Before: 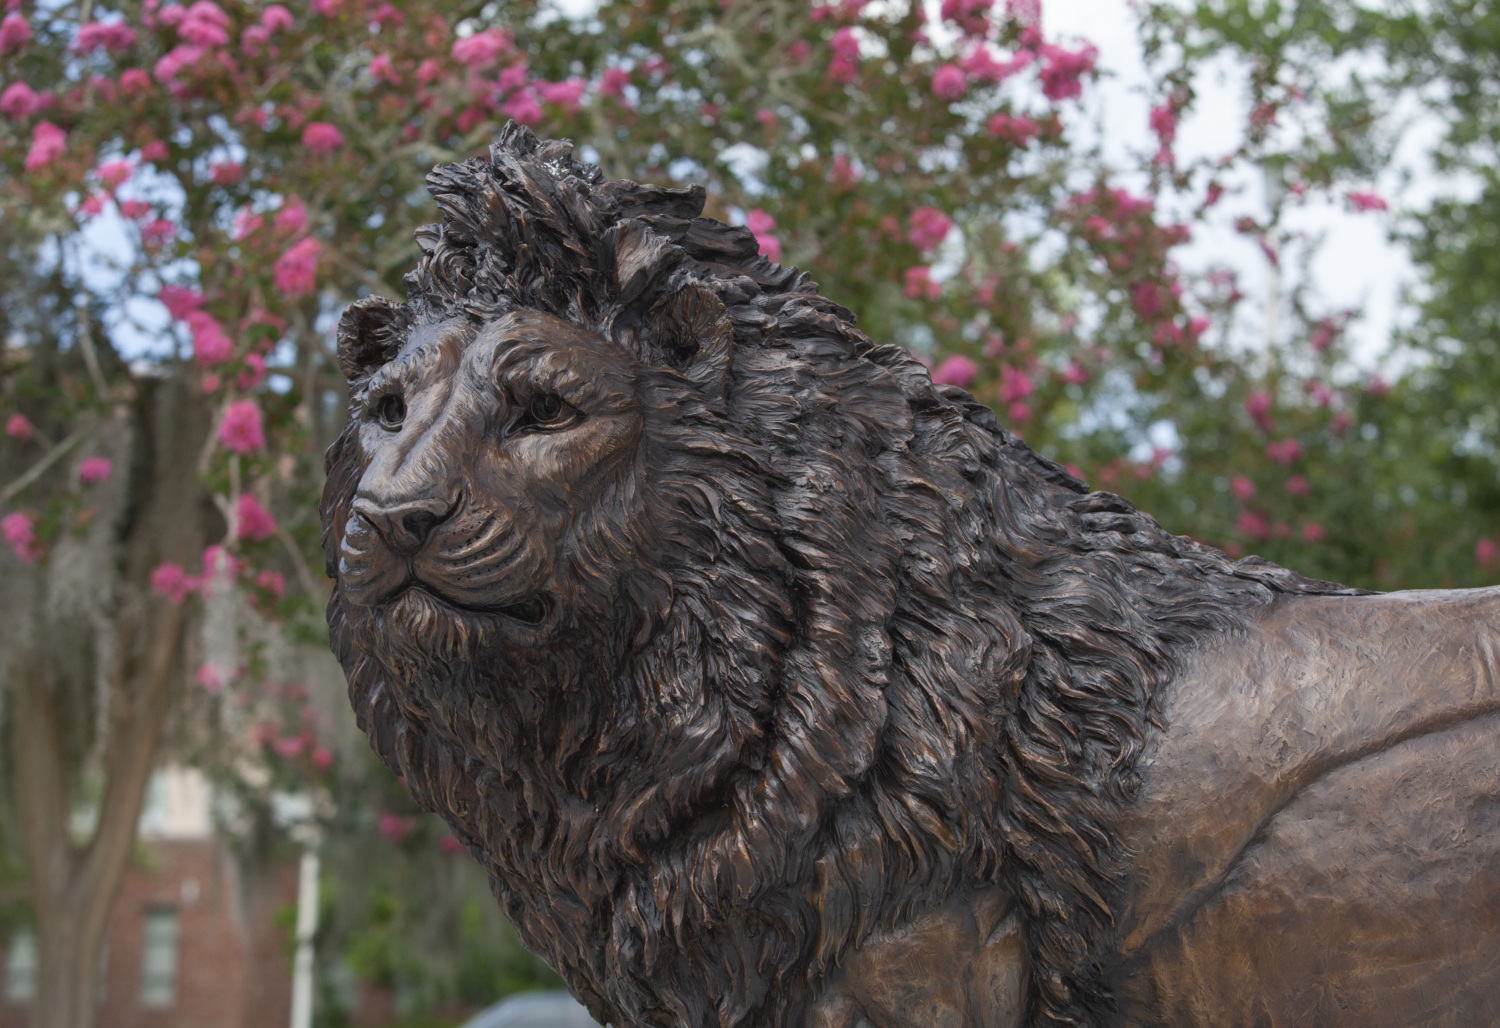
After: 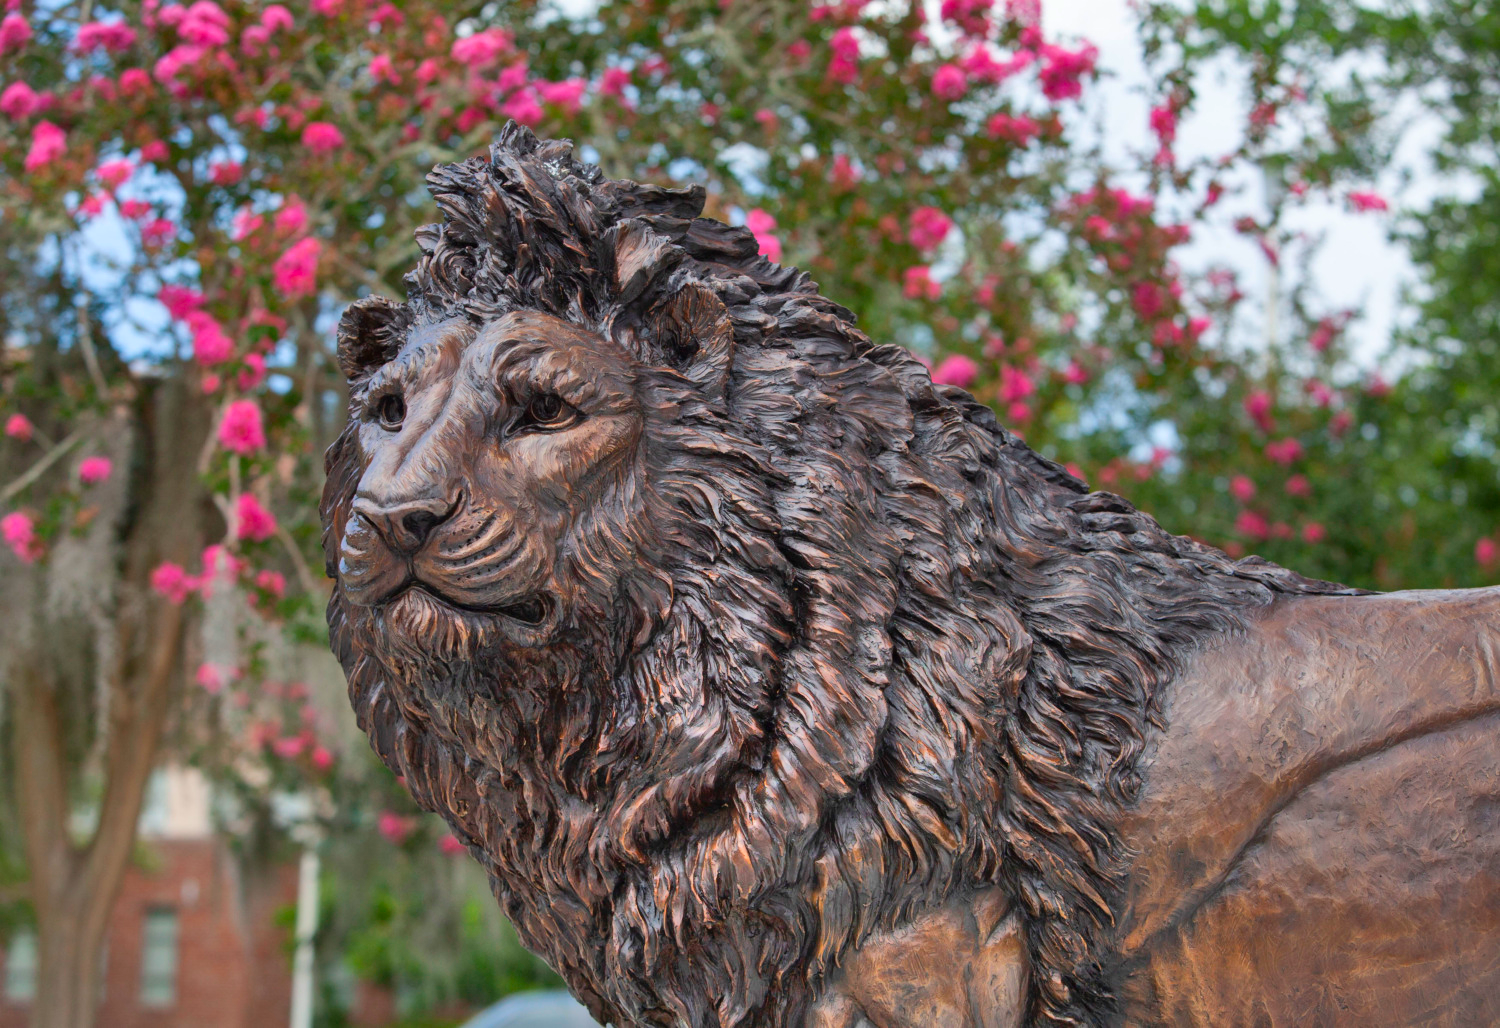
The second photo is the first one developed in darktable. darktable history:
shadows and highlights: shadows 75, highlights -25, soften with gaussian
contrast brightness saturation: brightness -0.02, saturation 0.35
